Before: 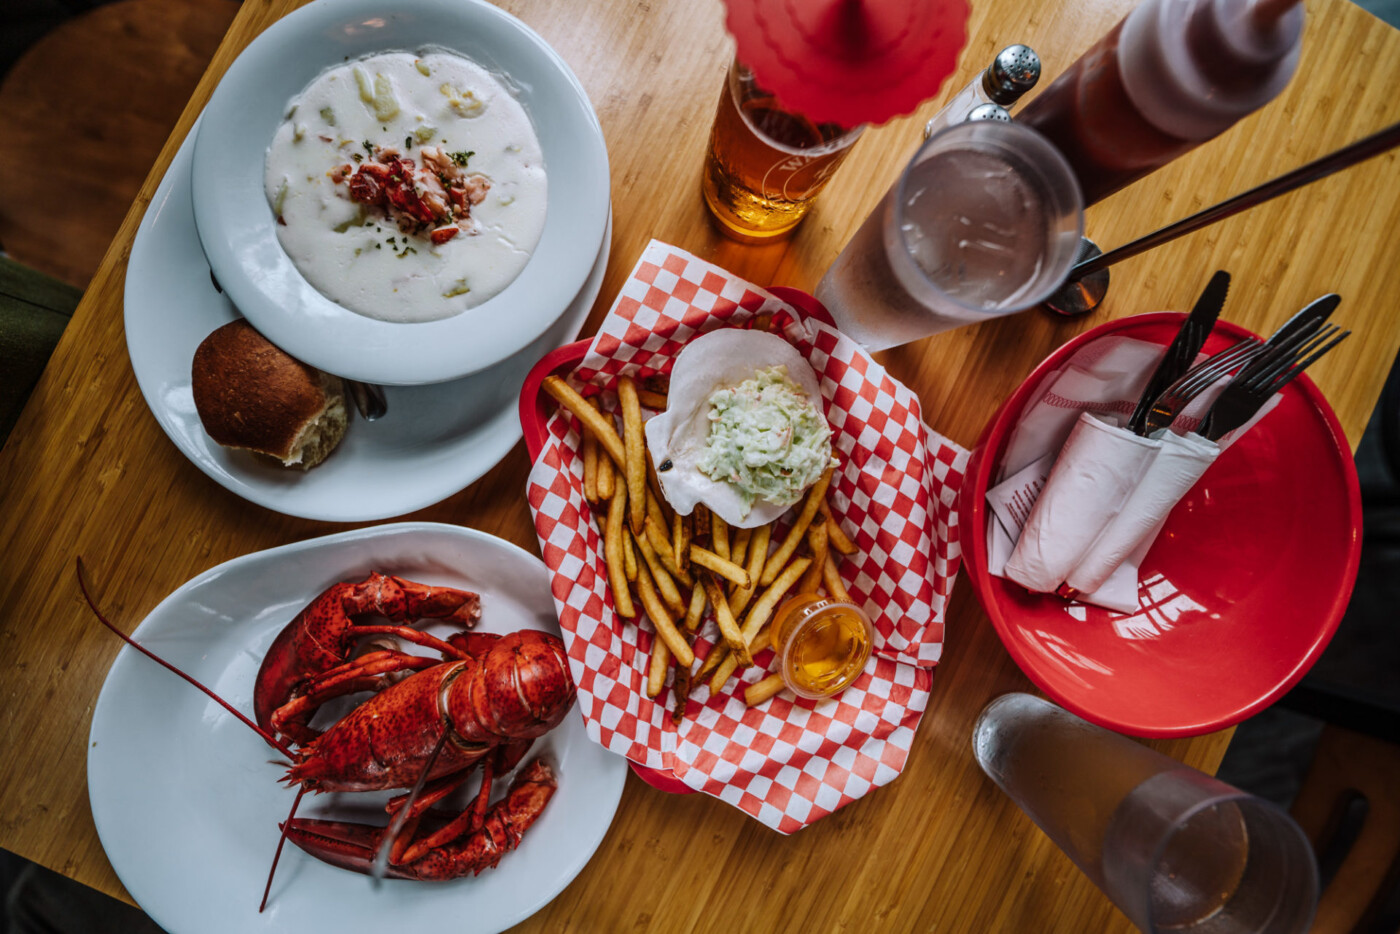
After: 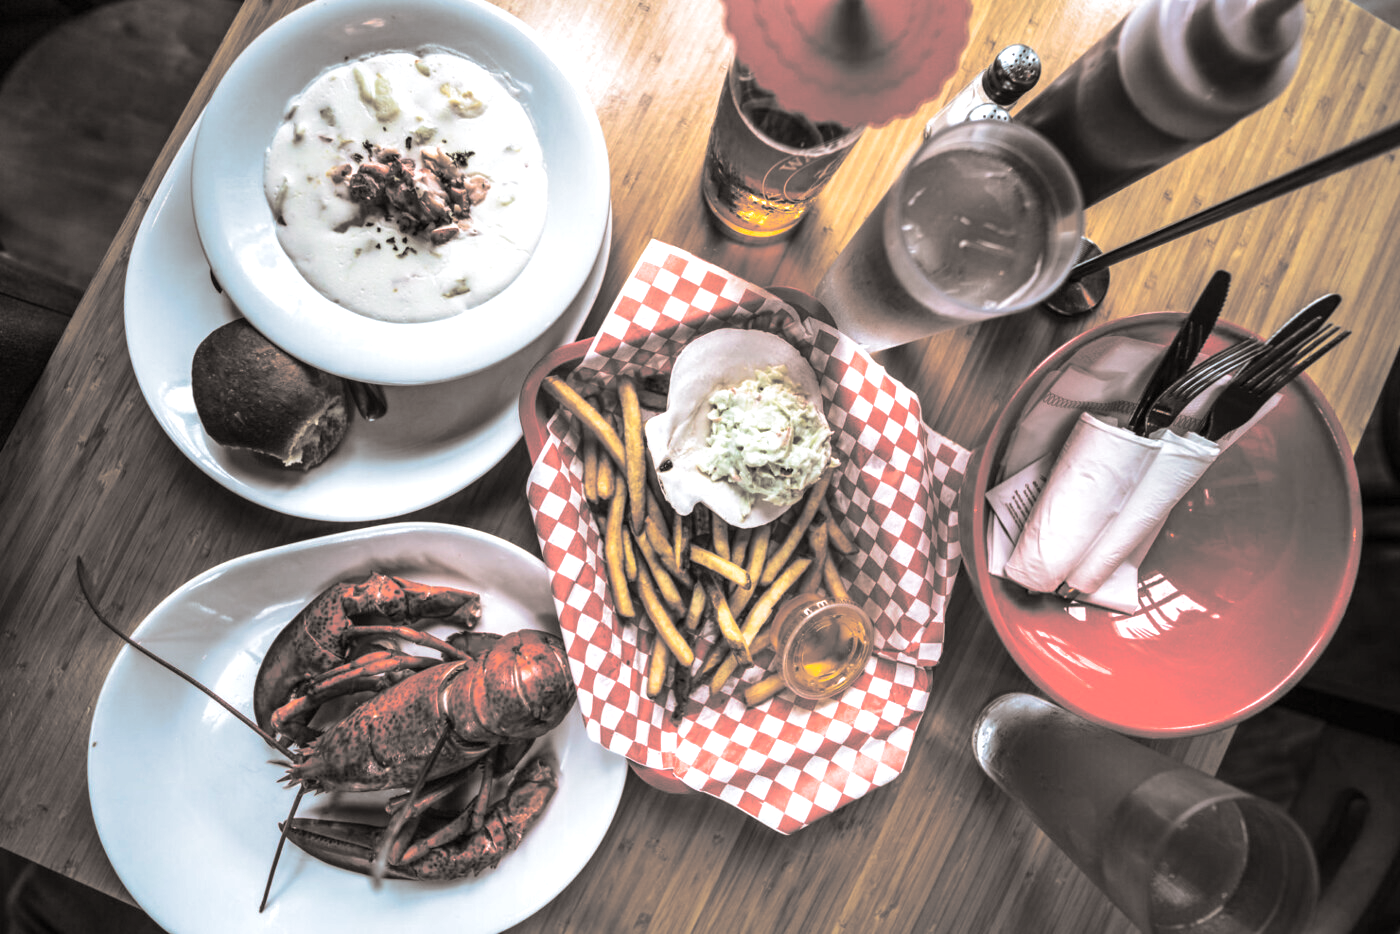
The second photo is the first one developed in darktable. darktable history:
exposure: black level correction 0, exposure 0.9 EV, compensate exposure bias true, compensate highlight preservation false
split-toning: shadows › hue 26°, shadows › saturation 0.09, highlights › hue 40°, highlights › saturation 0.18, balance -63, compress 0%
